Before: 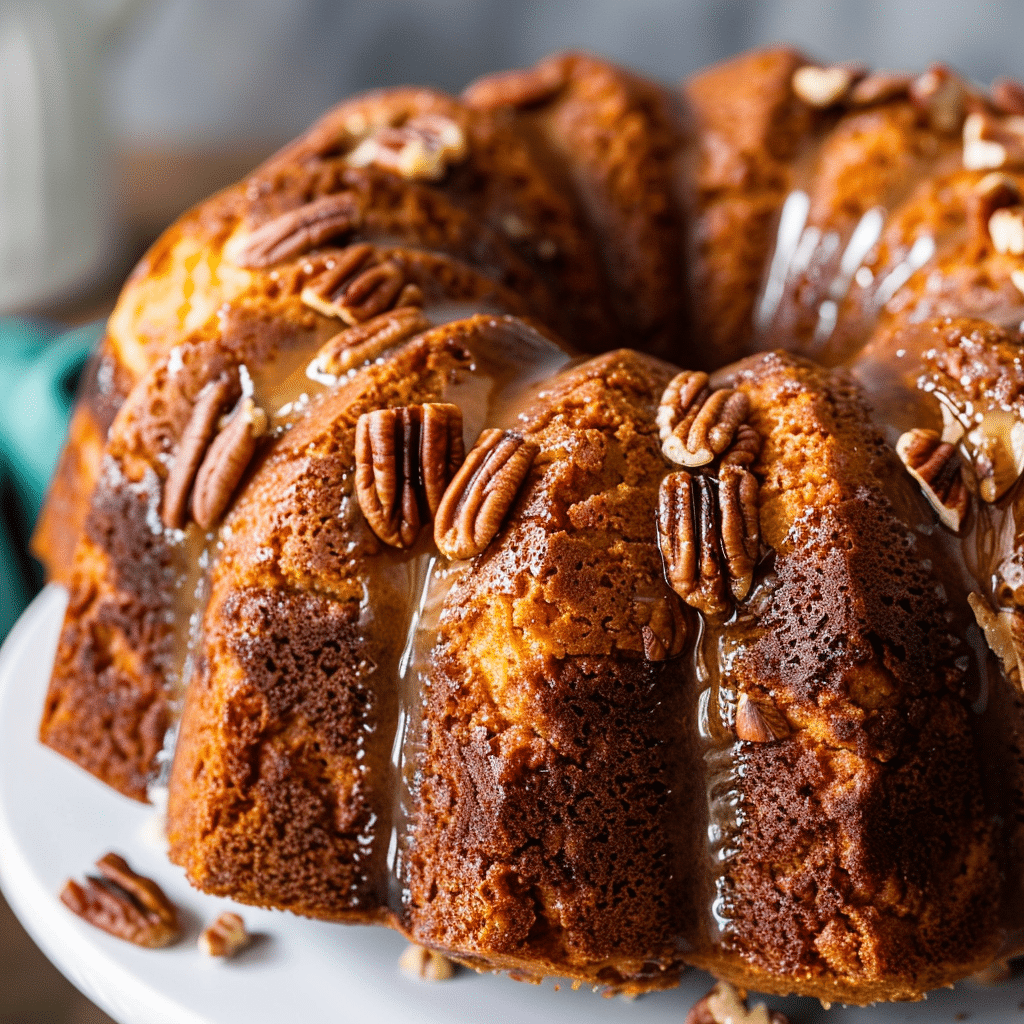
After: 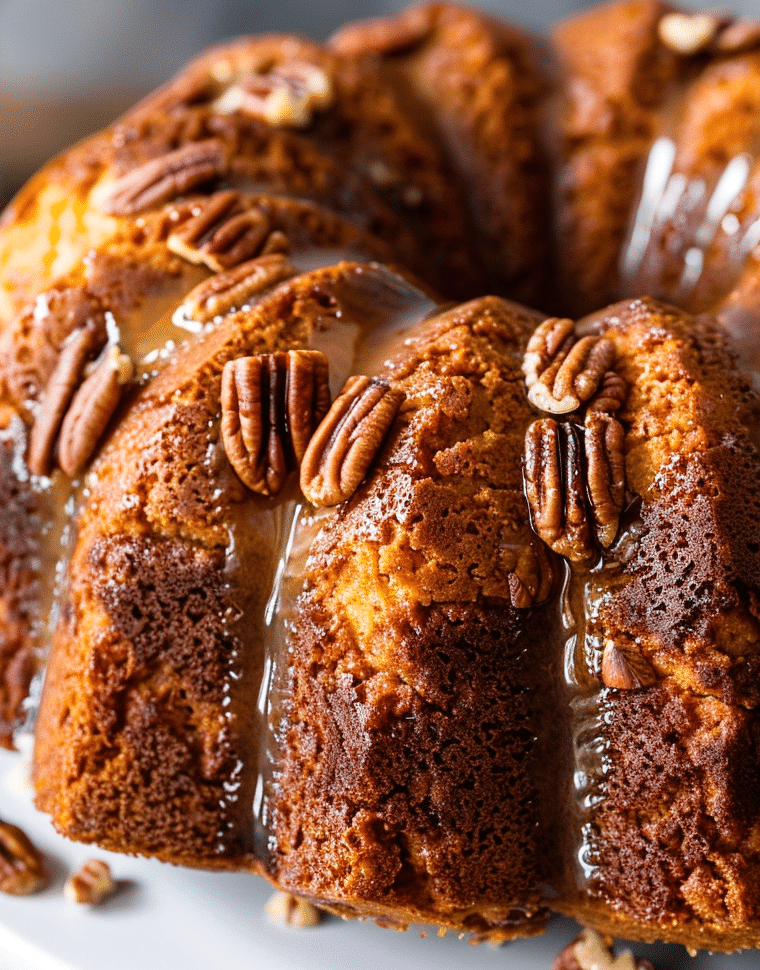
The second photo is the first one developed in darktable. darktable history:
shadows and highlights: shadows -10, white point adjustment 1.5, highlights 10
crop and rotate: left 13.15%, top 5.251%, right 12.609%
